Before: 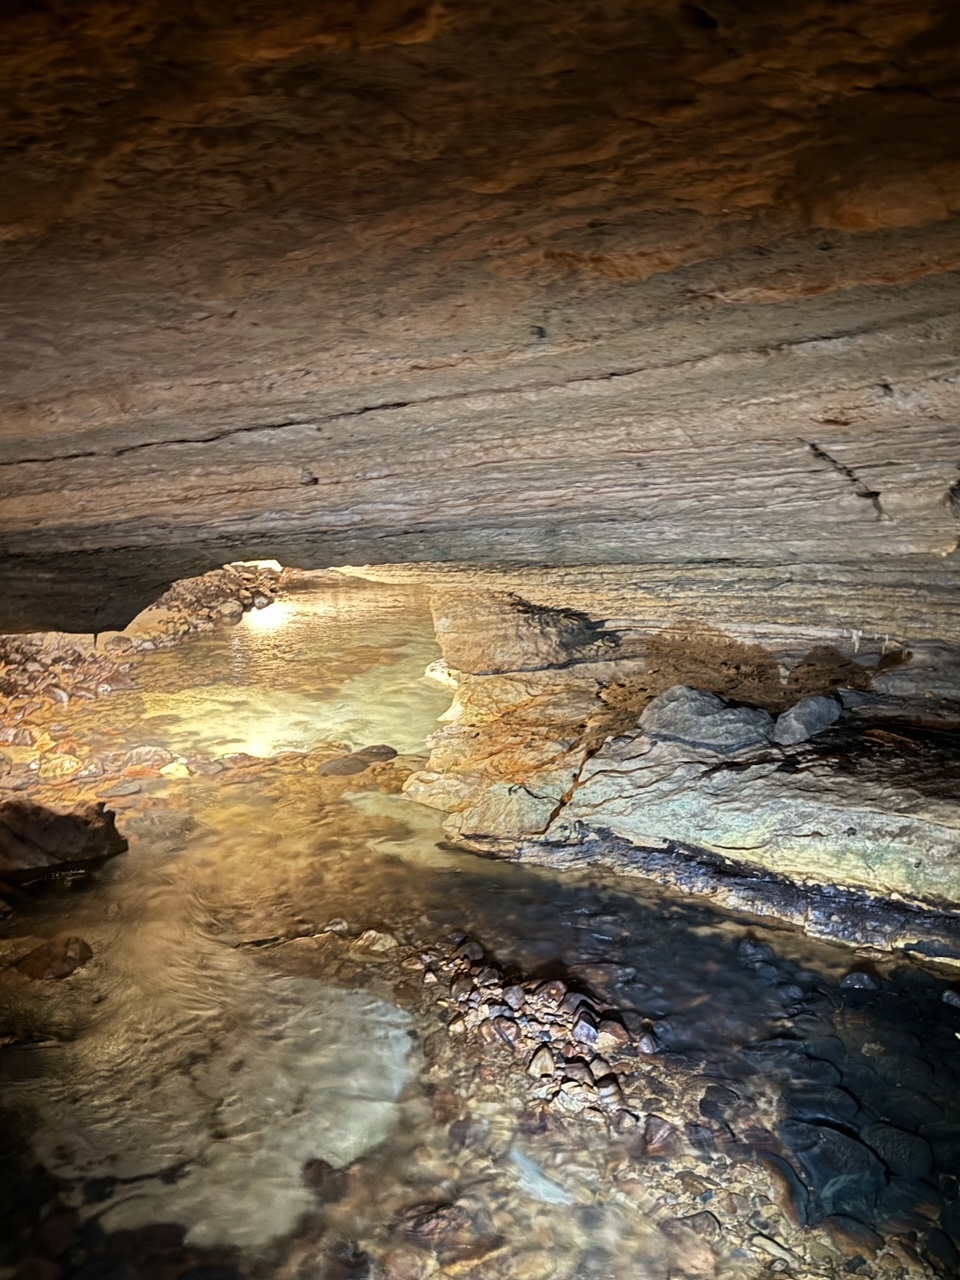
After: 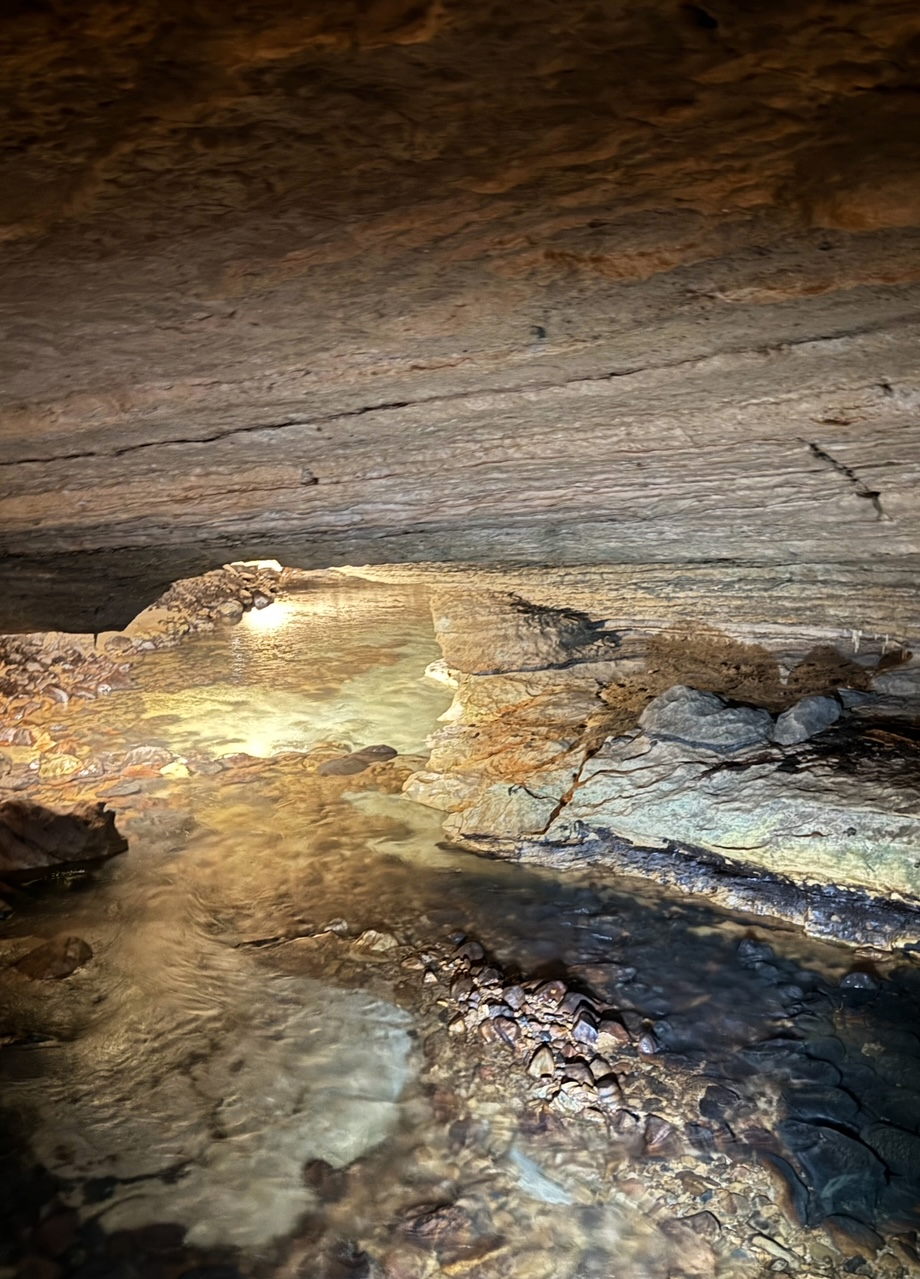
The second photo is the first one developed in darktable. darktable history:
contrast brightness saturation: saturation -0.04
crop: right 4.126%, bottom 0.031%
